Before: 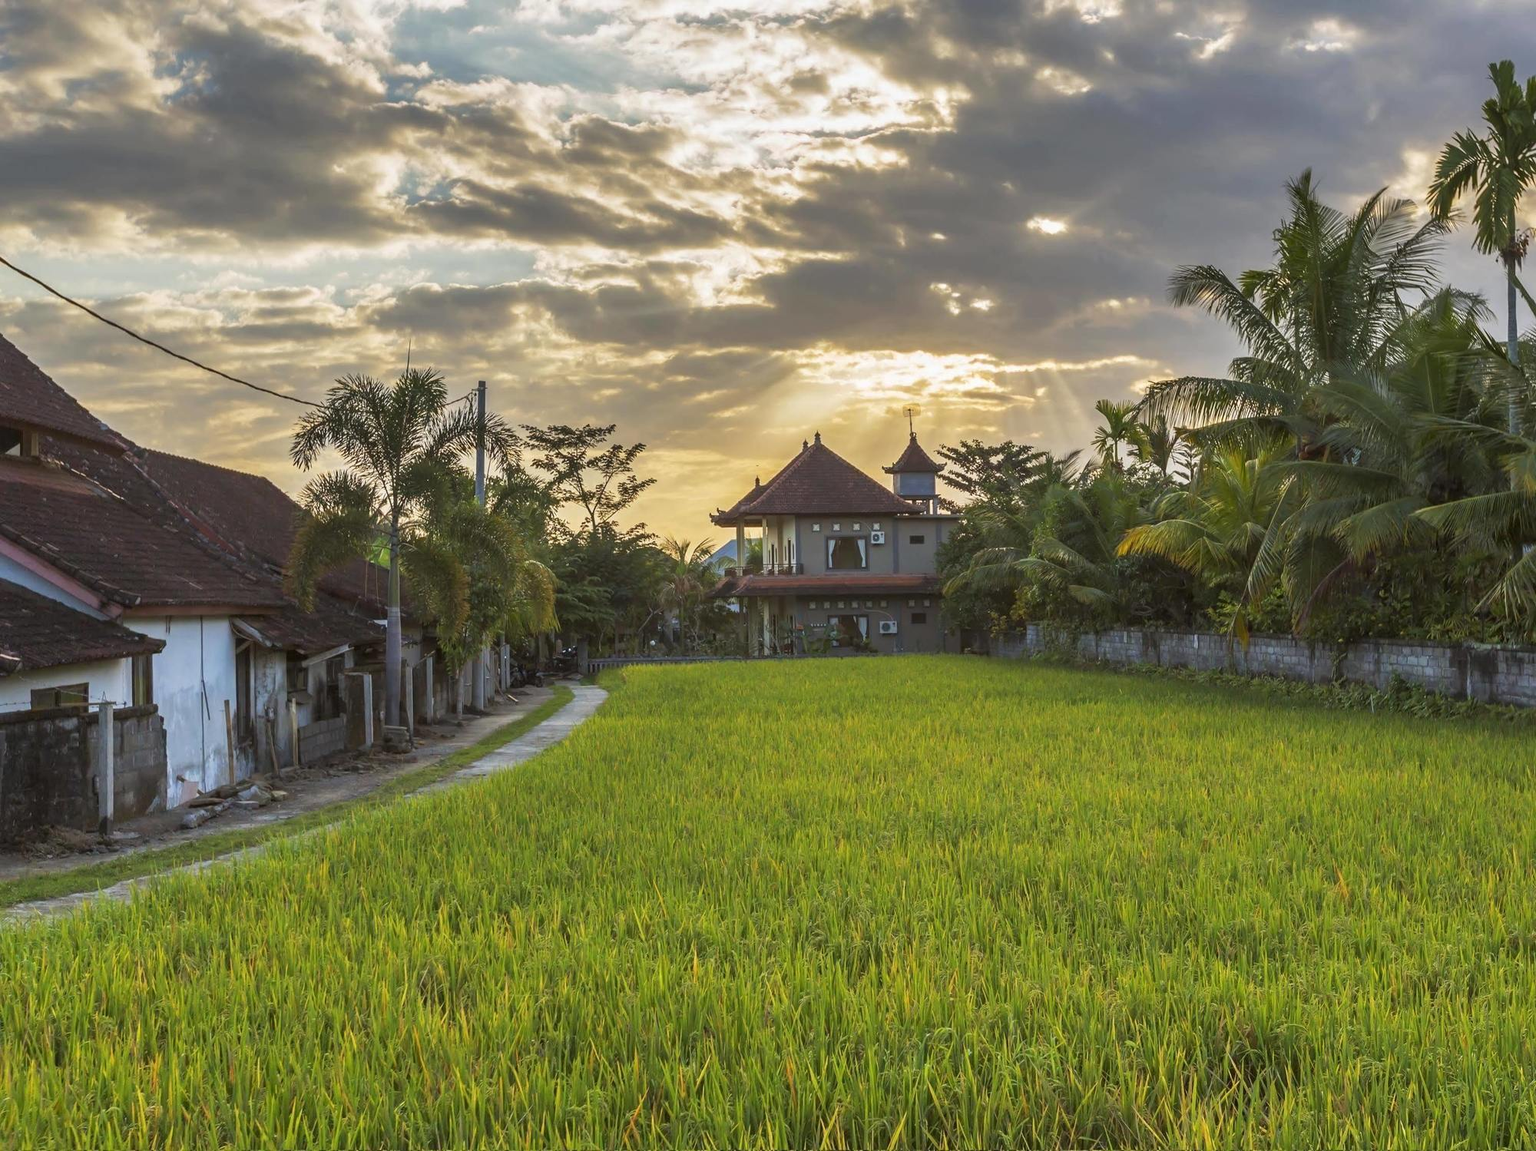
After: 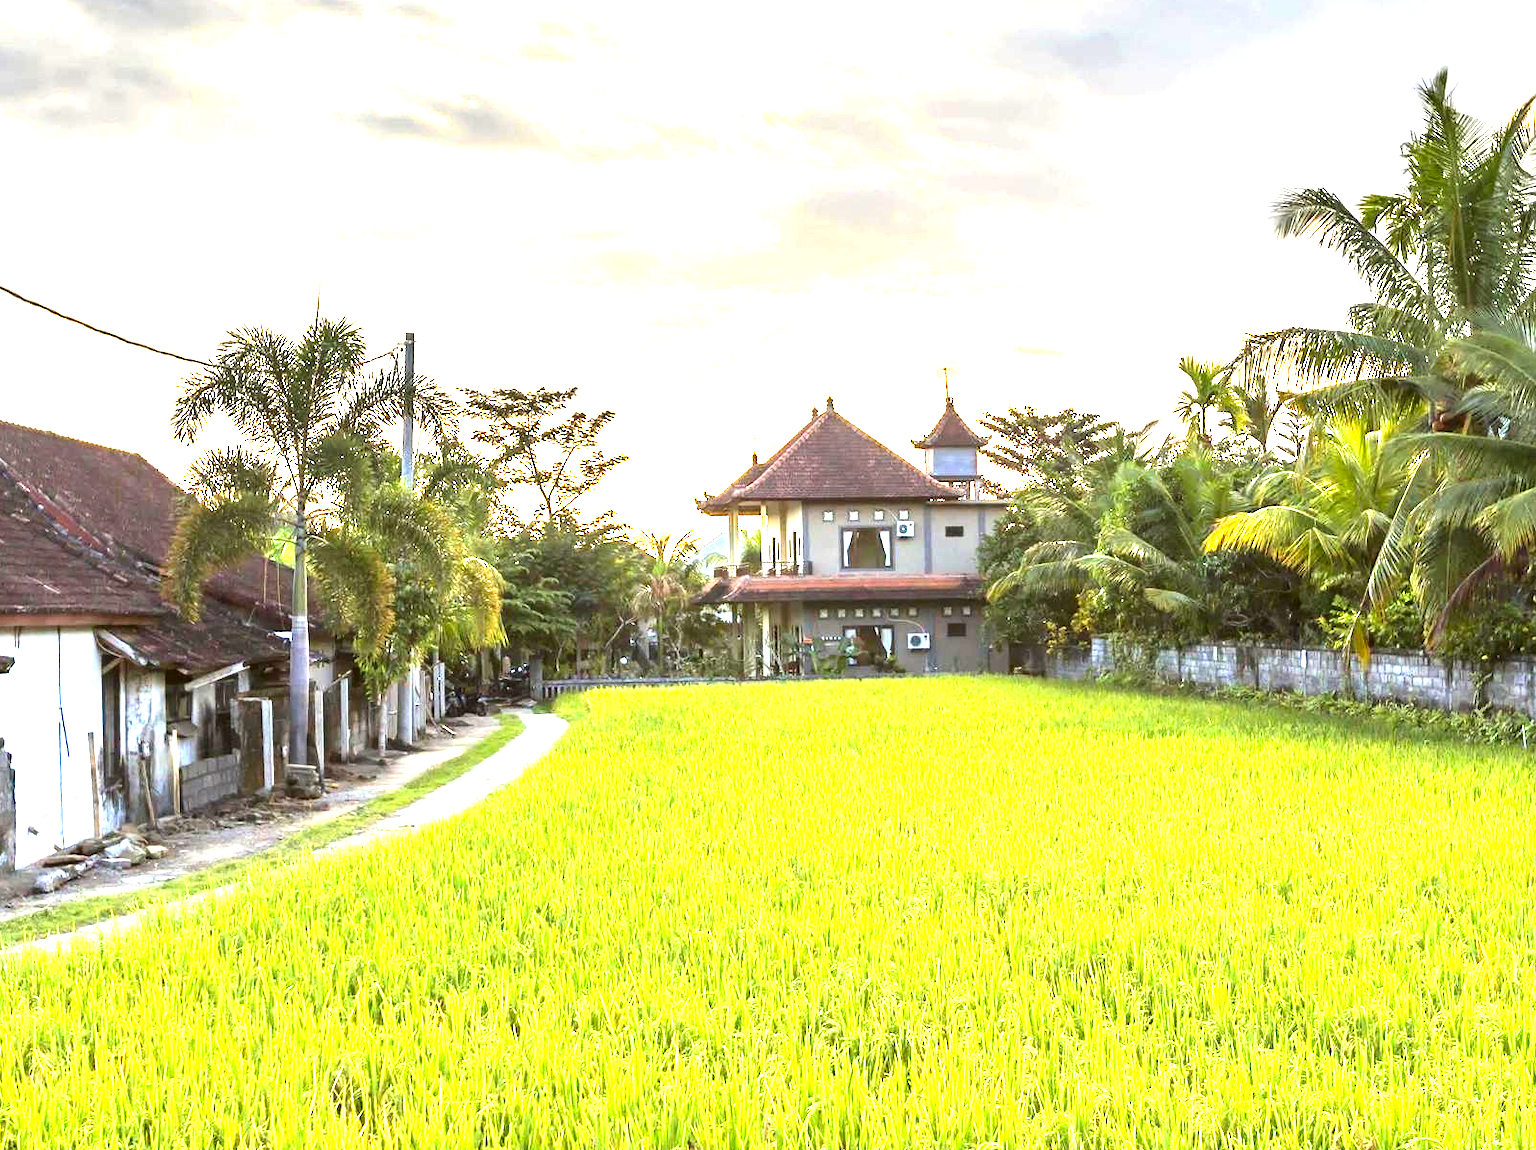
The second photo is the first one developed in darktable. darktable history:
exposure: black level correction 0.001, exposure 2.607 EV, compensate exposure bias true, compensate highlight preservation false
contrast brightness saturation: contrast 0.13, brightness -0.24, saturation 0.14
crop and rotate: left 10.071%, top 10.071%, right 10.02%, bottom 10.02%
